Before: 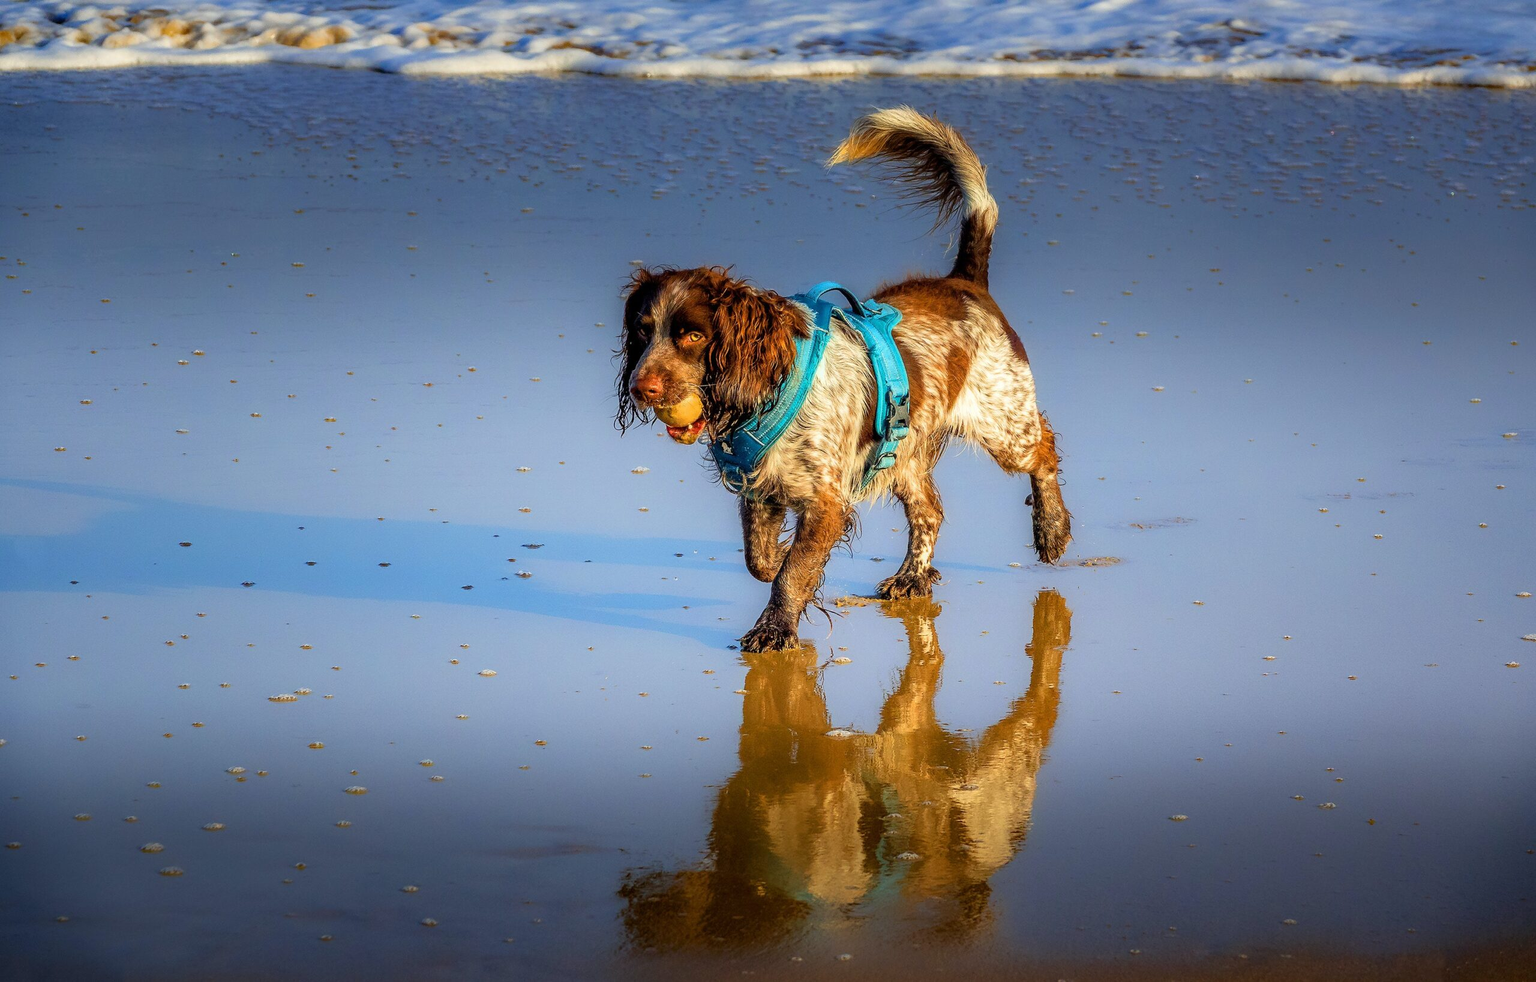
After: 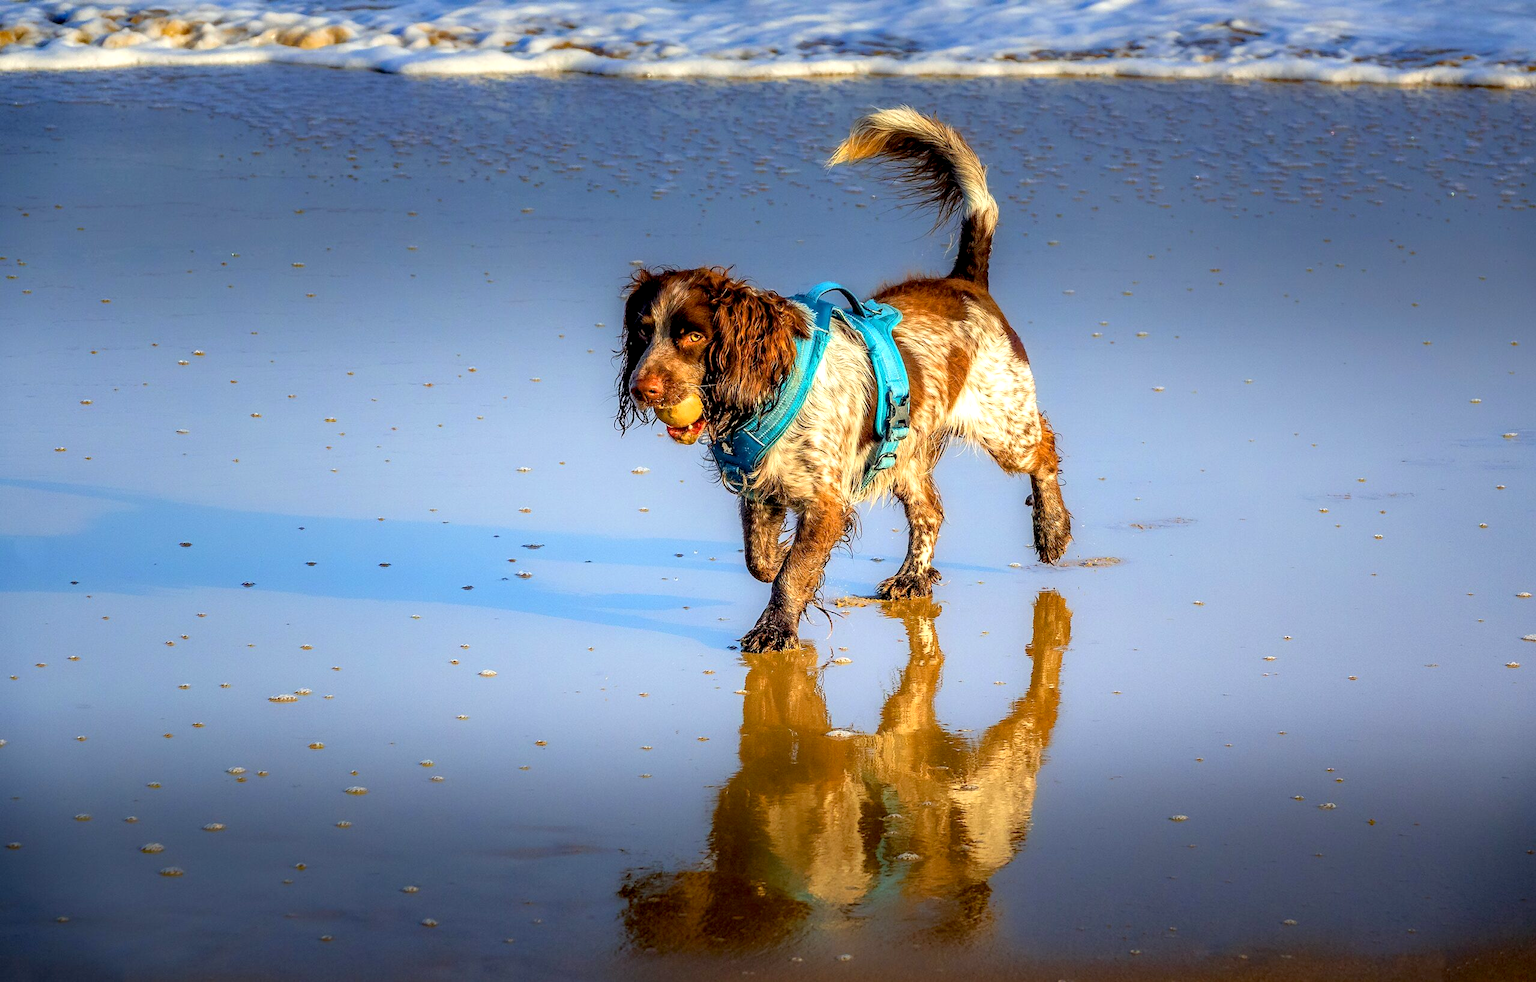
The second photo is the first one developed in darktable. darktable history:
exposure: black level correction 0.005, exposure 0.414 EV, compensate highlight preservation false
